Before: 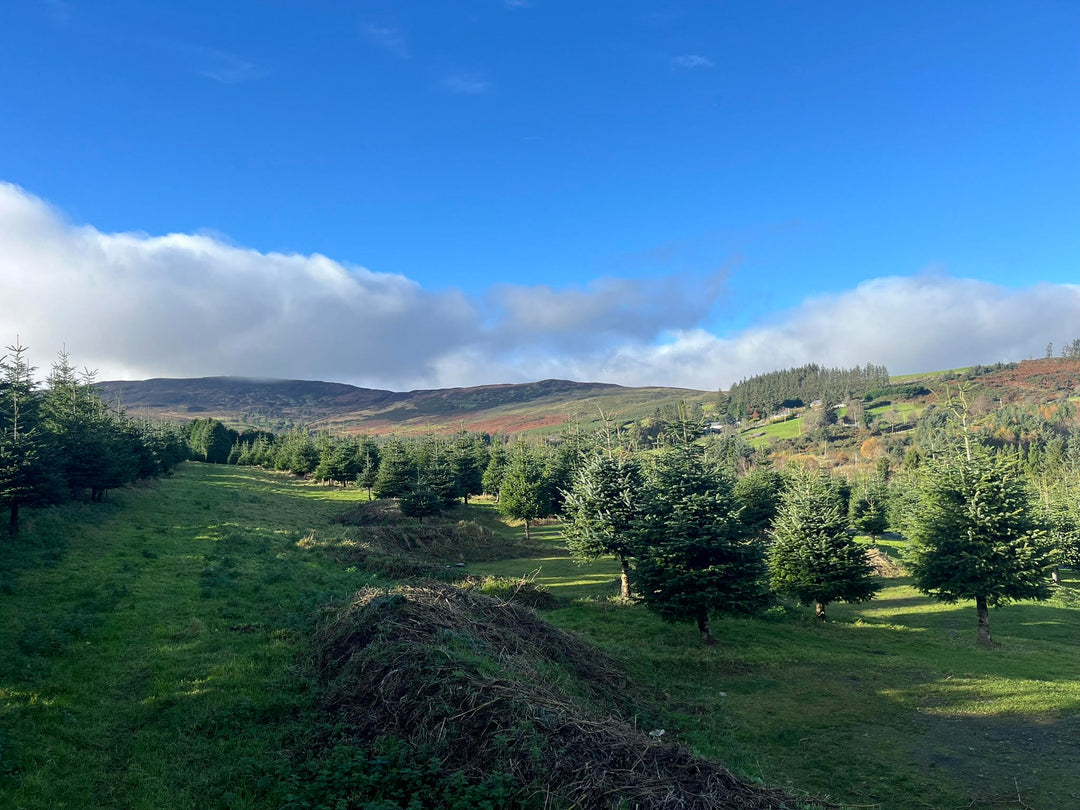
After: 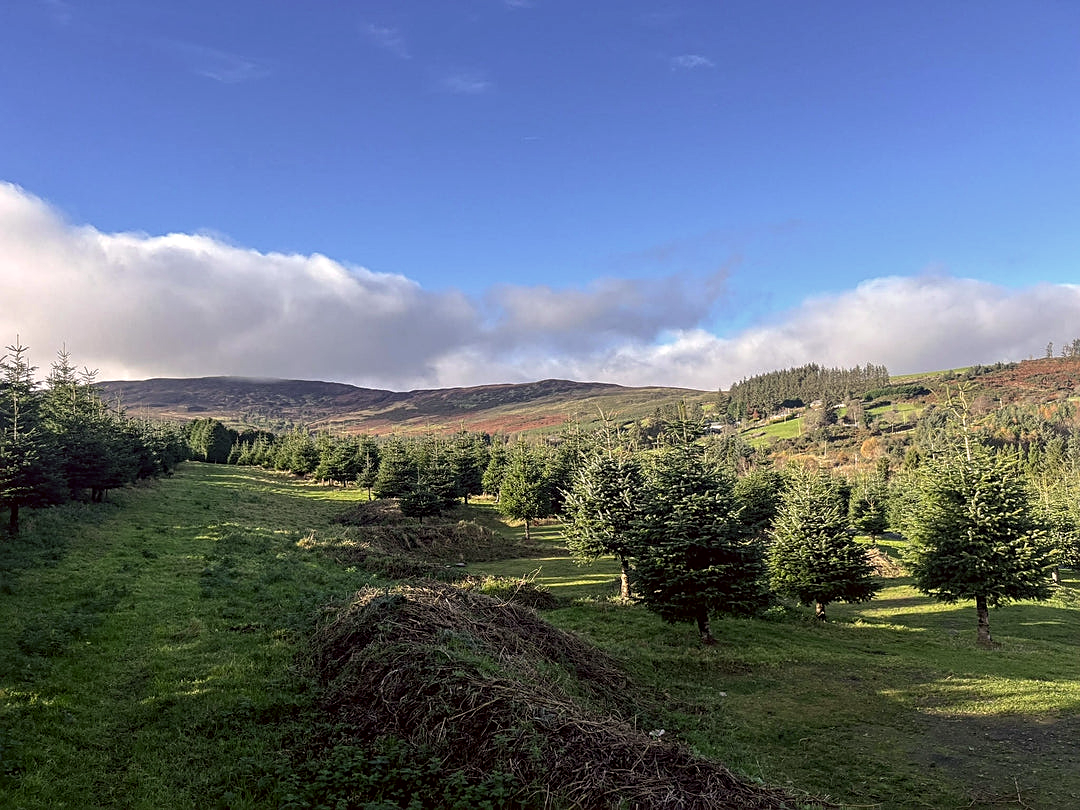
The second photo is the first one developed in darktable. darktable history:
color correction: highlights a* 6.34, highlights b* 7.8, shadows a* 5.38, shadows b* 7.1, saturation 0.91
local contrast: detail 130%
sharpen: on, module defaults
